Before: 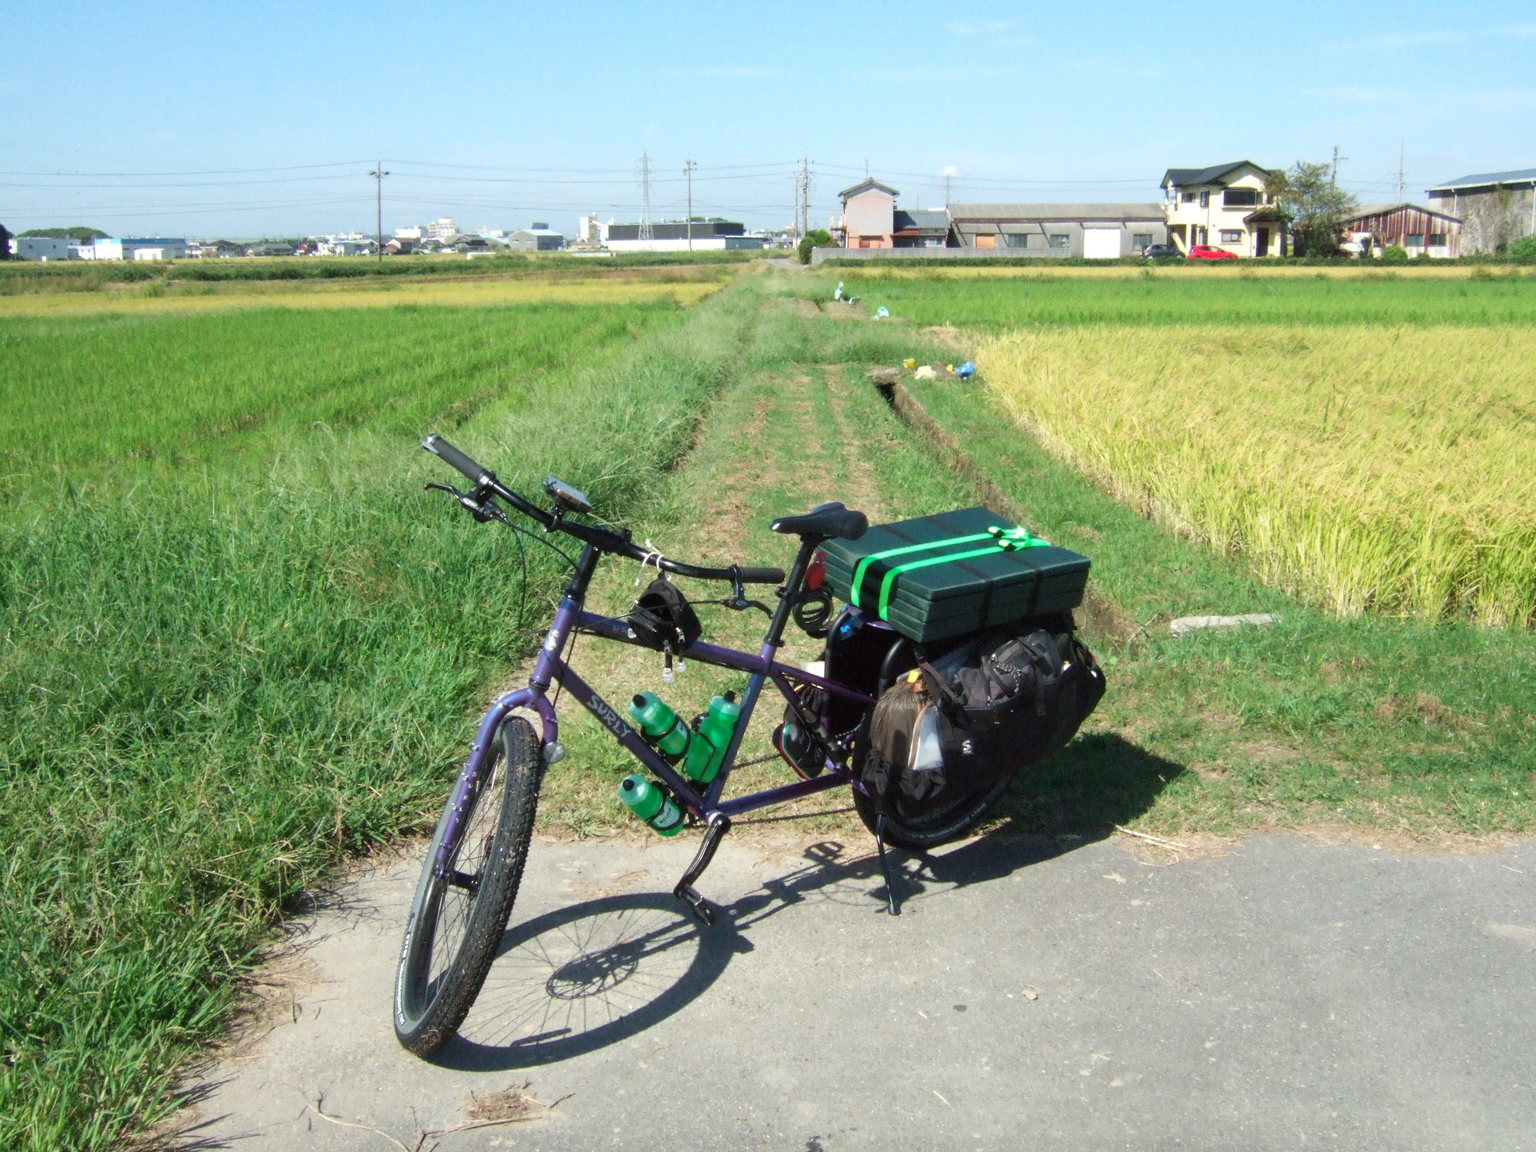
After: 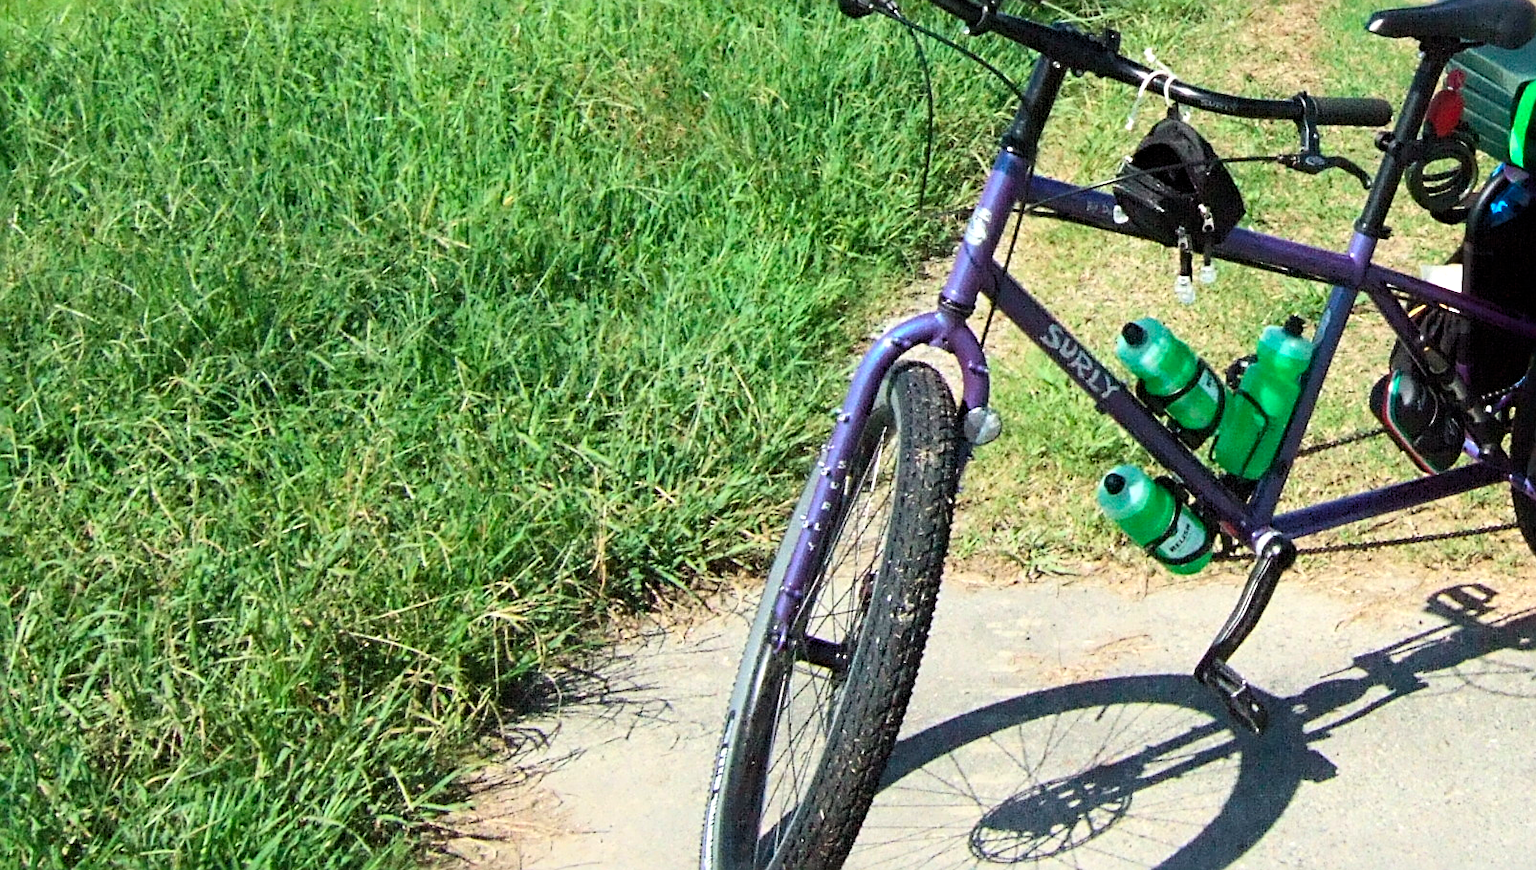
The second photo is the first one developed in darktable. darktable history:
contrast brightness saturation: contrast 0.2, brightness 0.16, saturation 0.22
haze removal: on, module defaults
crop: top 44.483%, right 43.593%, bottom 12.892%
shadows and highlights: shadows -70, highlights 35, soften with gaussian
levels: levels [0.026, 0.507, 0.987]
sharpen: radius 2.531, amount 0.628
